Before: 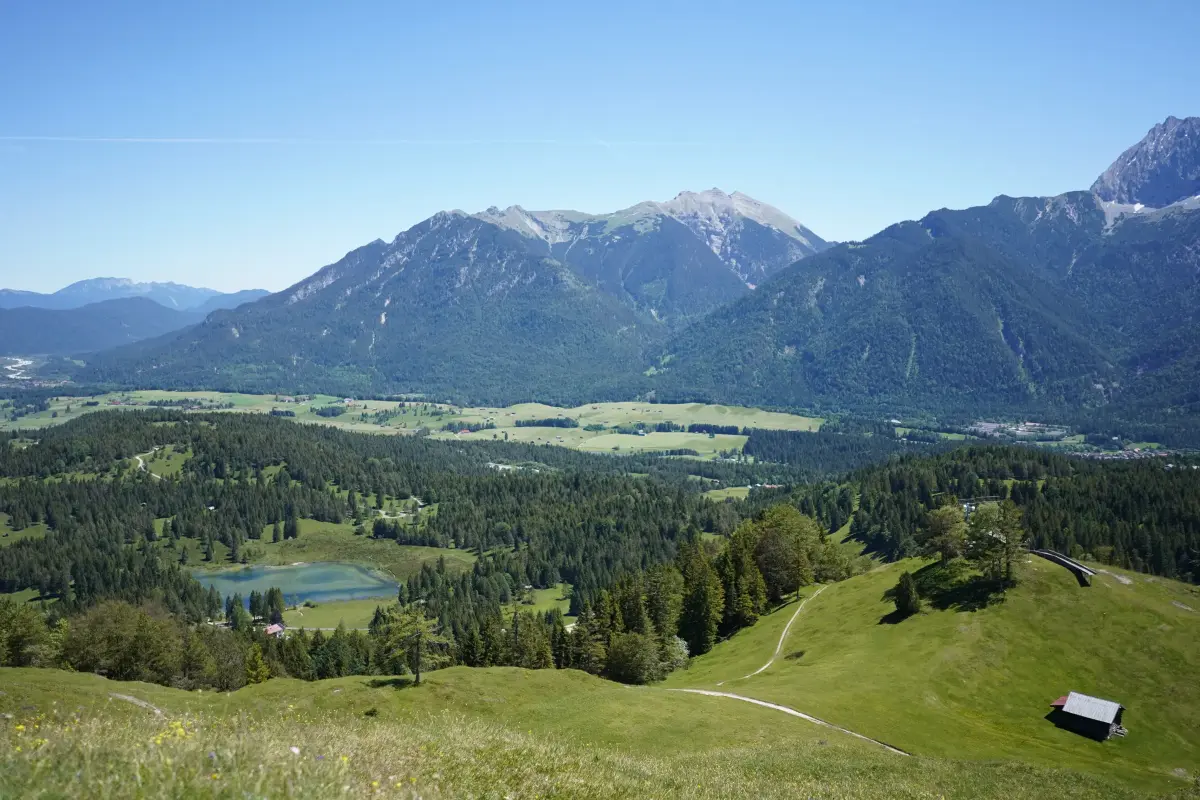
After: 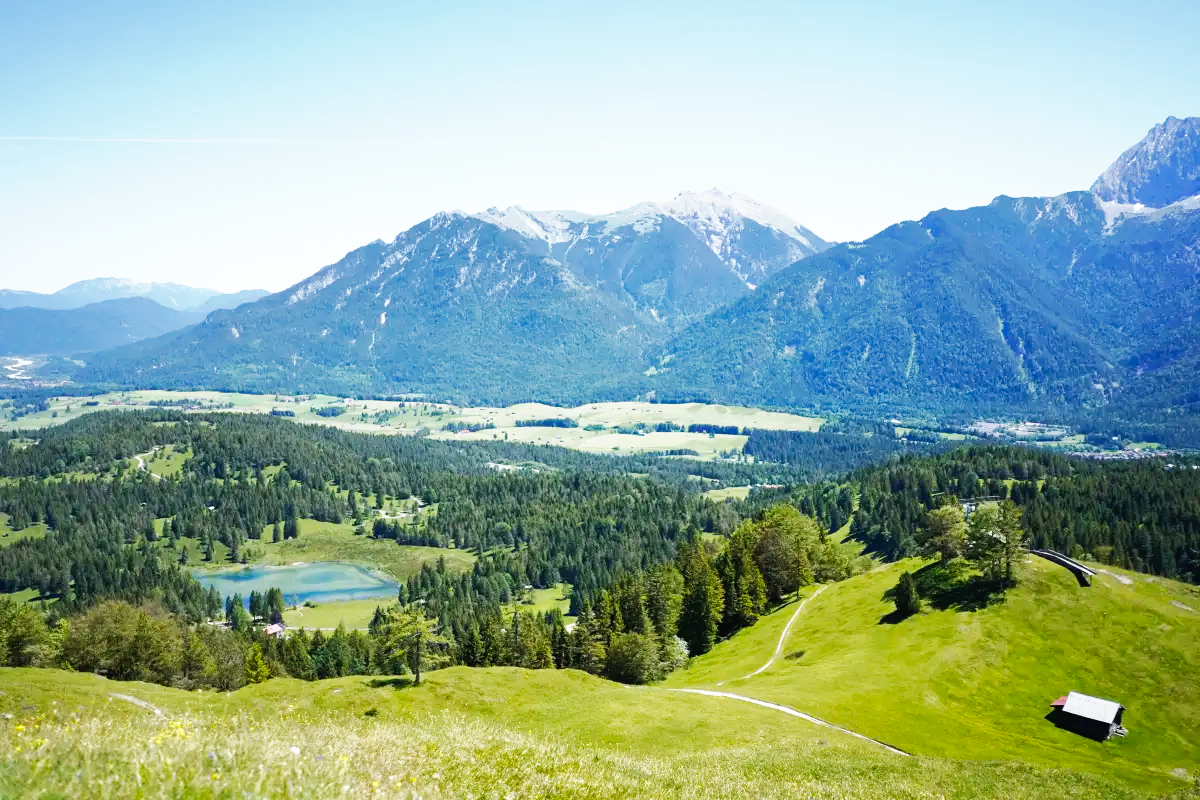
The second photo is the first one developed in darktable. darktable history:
base curve: curves: ch0 [(0, 0) (0.007, 0.004) (0.027, 0.03) (0.046, 0.07) (0.207, 0.54) (0.442, 0.872) (0.673, 0.972) (1, 1)], preserve colors none
shadows and highlights: on, module defaults
